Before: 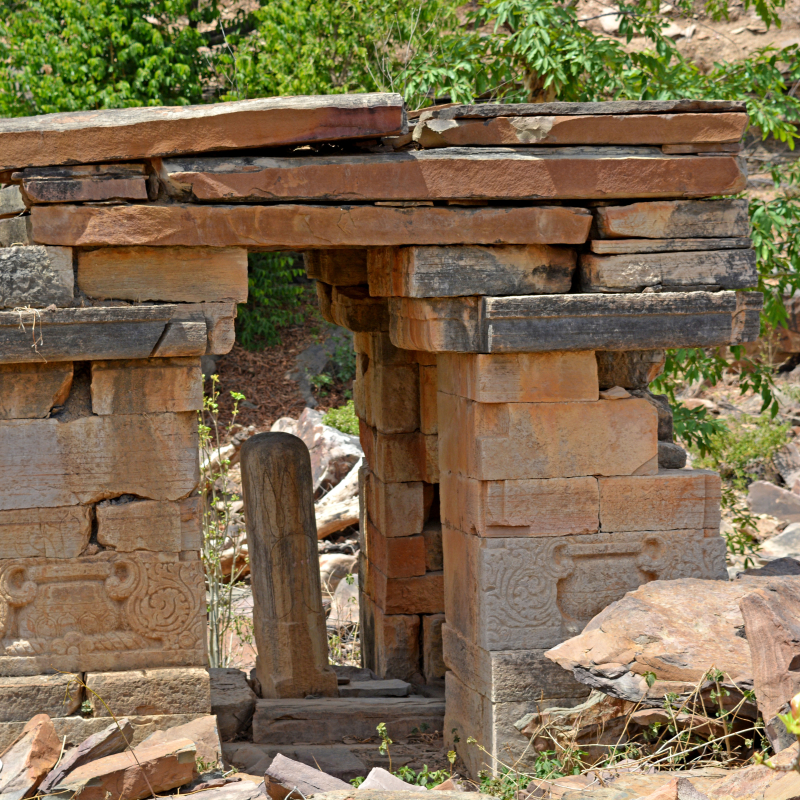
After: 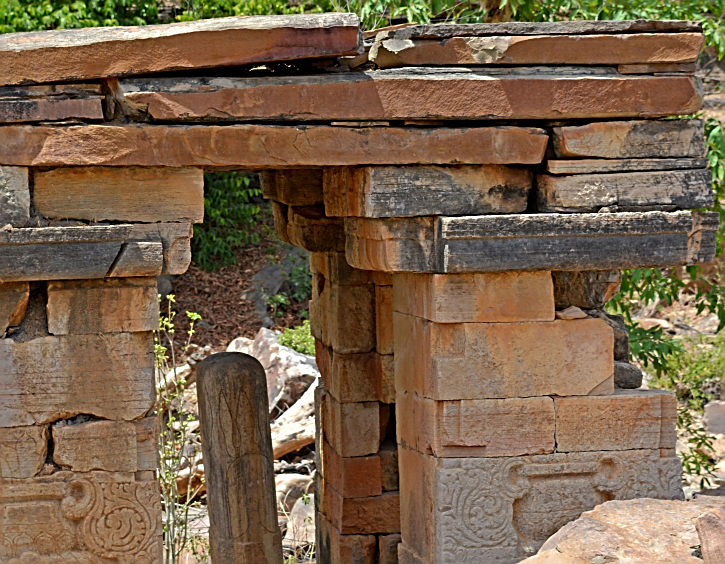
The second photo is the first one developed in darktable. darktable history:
tone equalizer: edges refinement/feathering 500, mask exposure compensation -1.57 EV, preserve details no
crop: left 5.539%, top 10.107%, right 3.729%, bottom 19.39%
sharpen: amount 0.734
